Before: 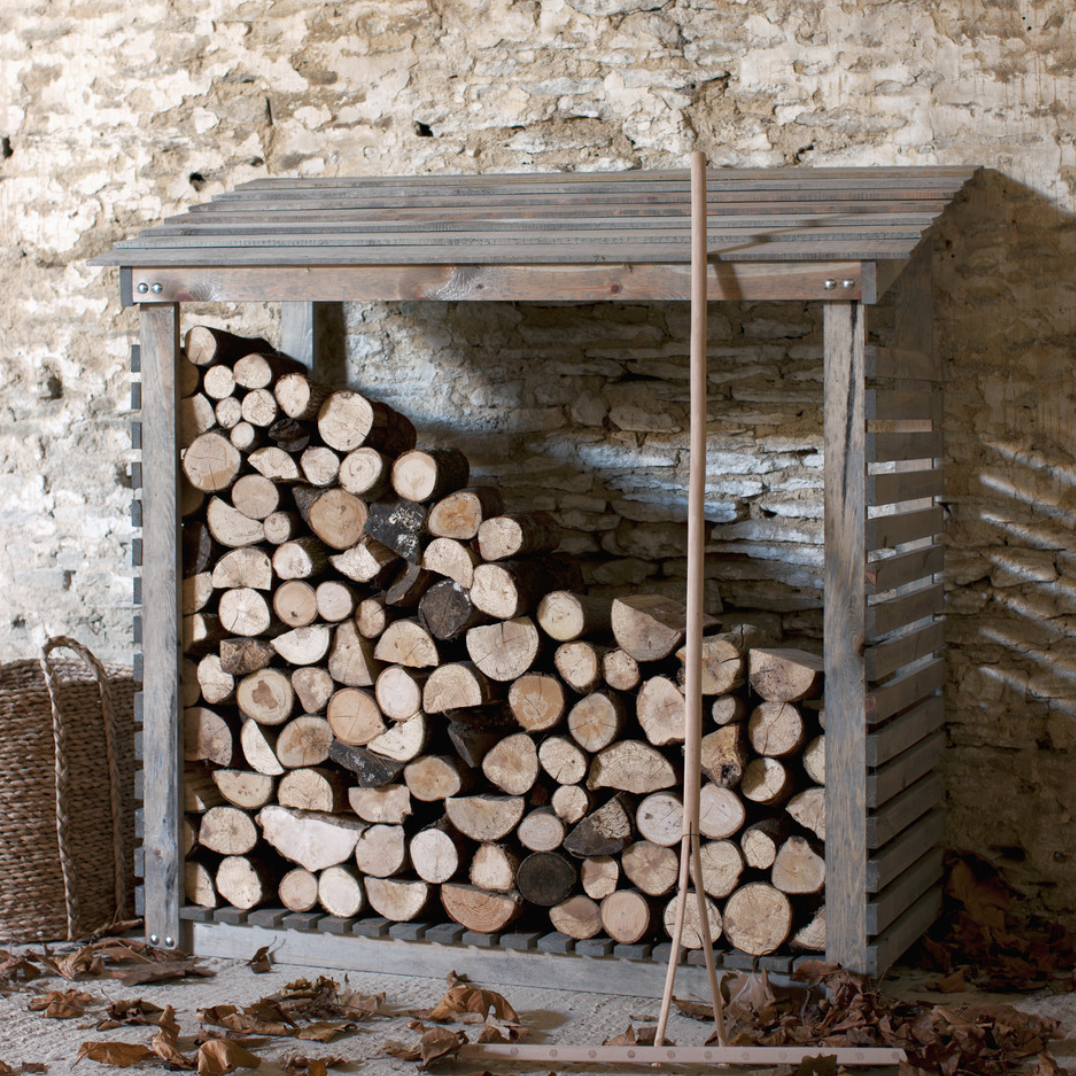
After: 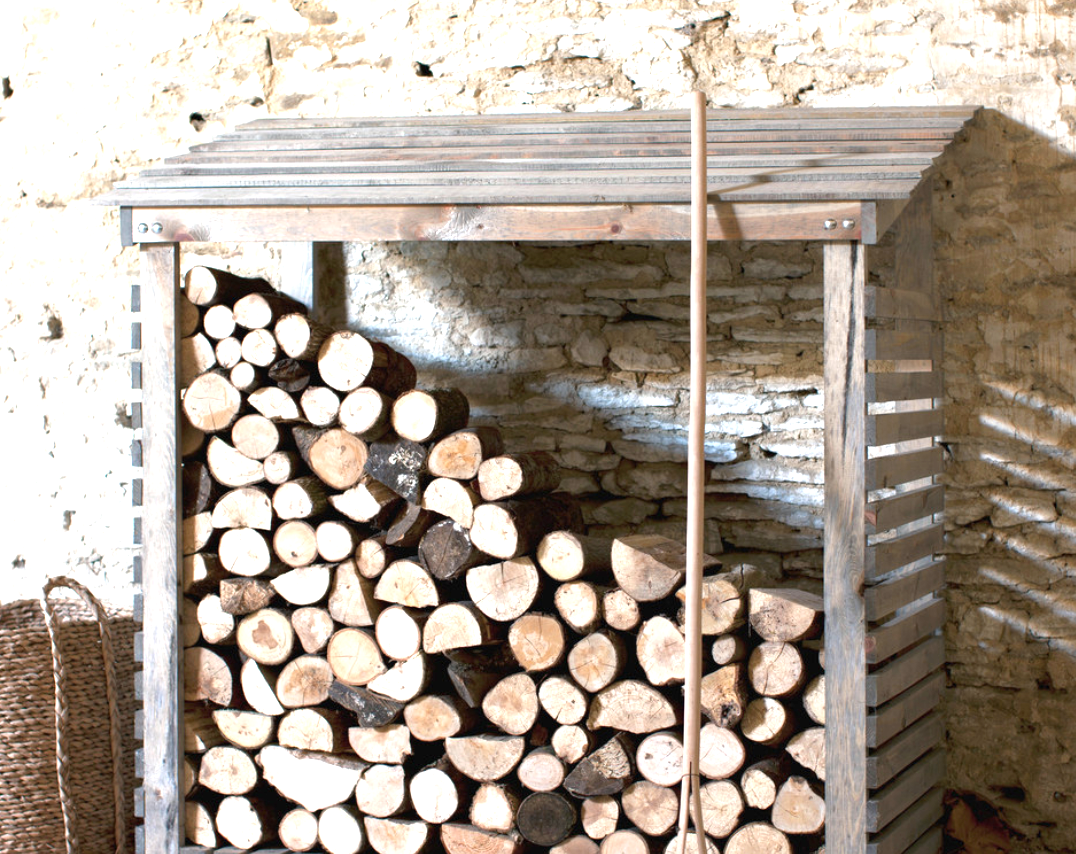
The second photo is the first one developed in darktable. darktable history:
exposure: exposure 1.2 EV, compensate highlight preservation false
crop and rotate: top 5.667%, bottom 14.937%
